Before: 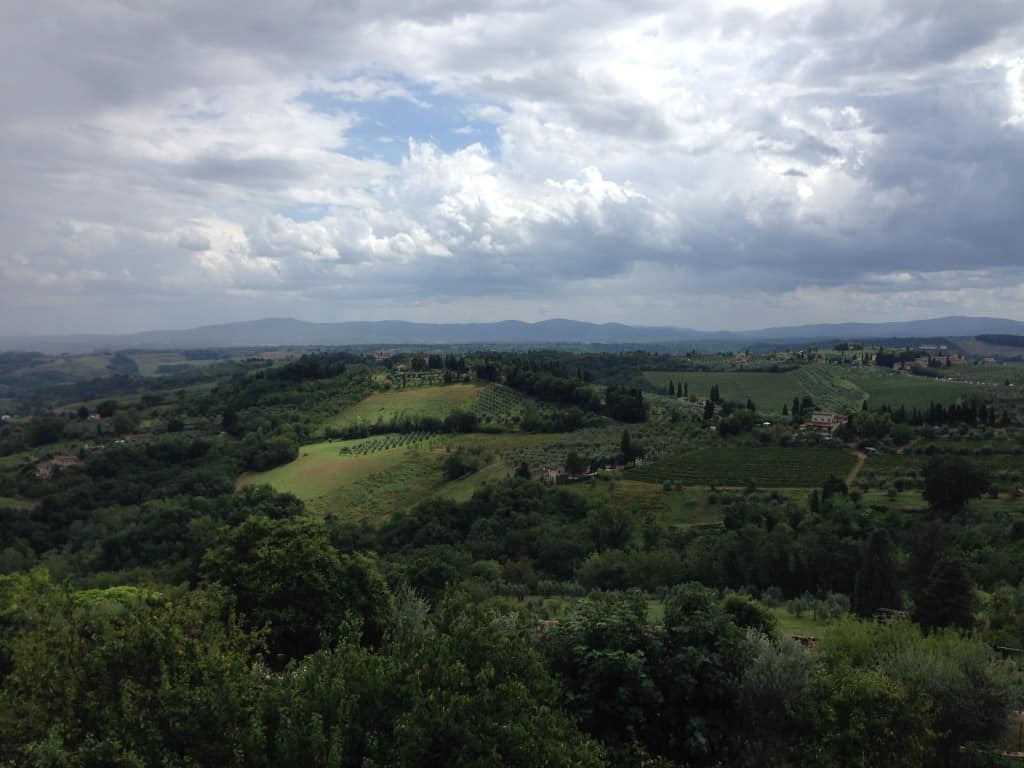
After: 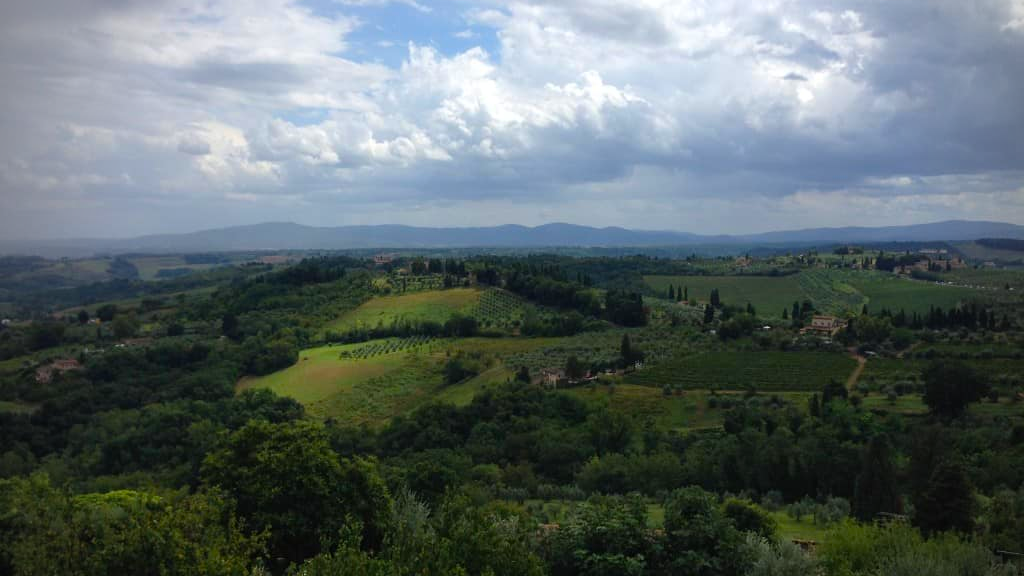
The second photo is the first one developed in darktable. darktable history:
color balance rgb: perceptual saturation grading › global saturation 30%, global vibrance 20%
crop and rotate: top 12.5%, bottom 12.5%
vignetting: unbound false
